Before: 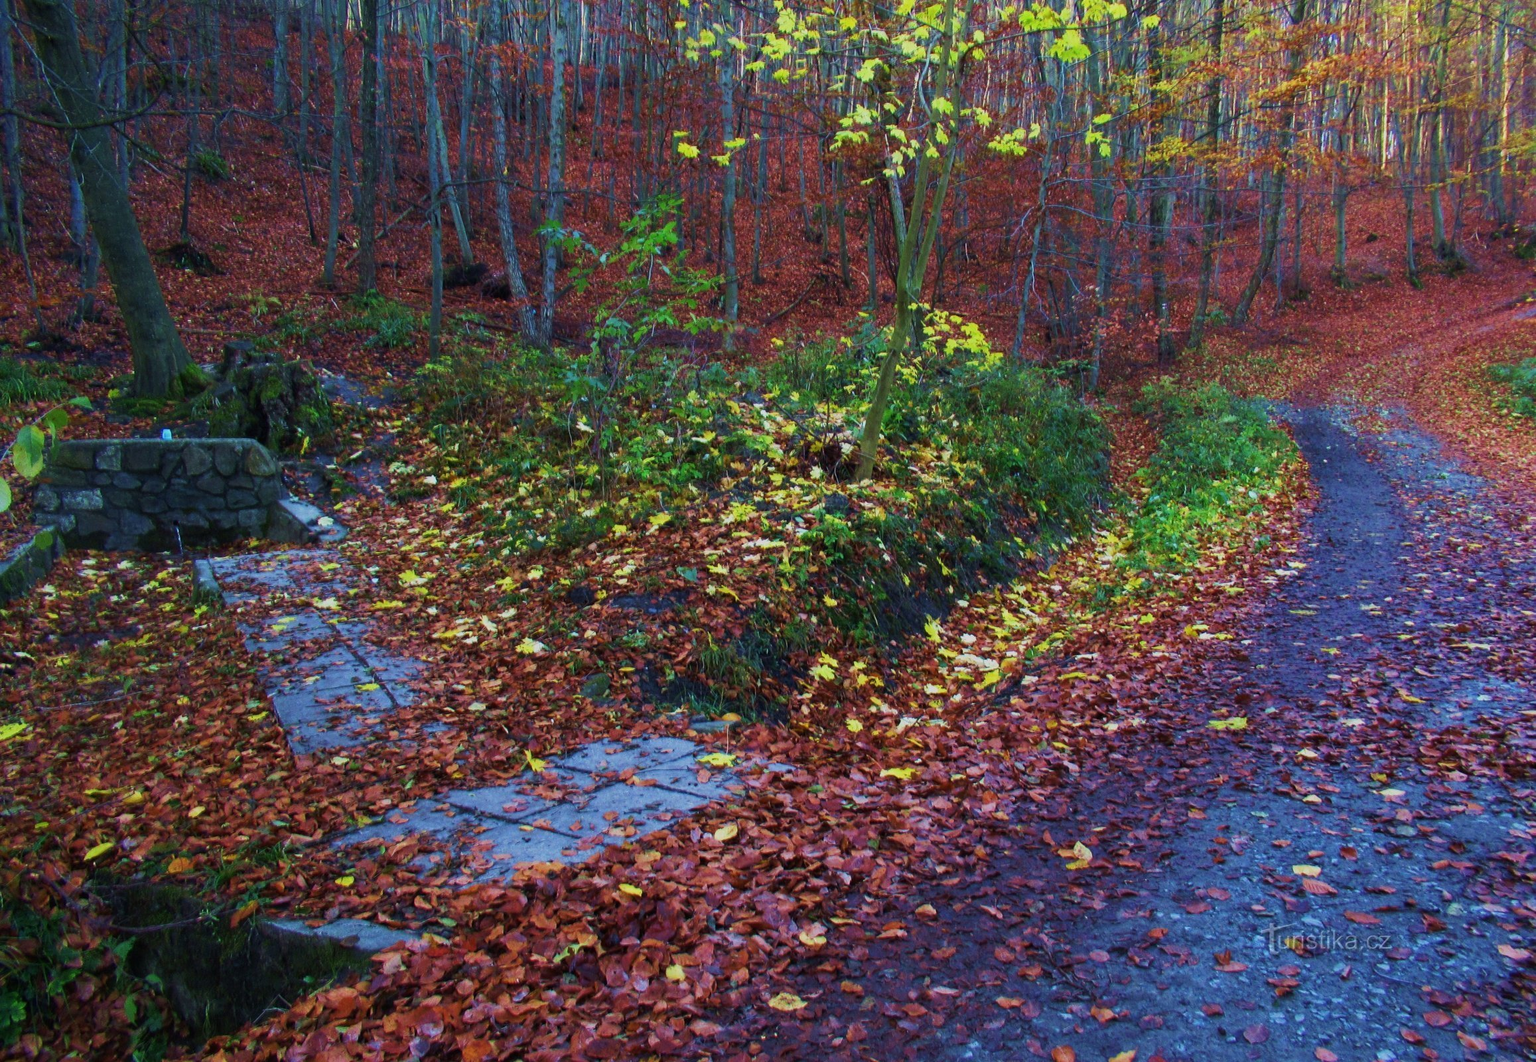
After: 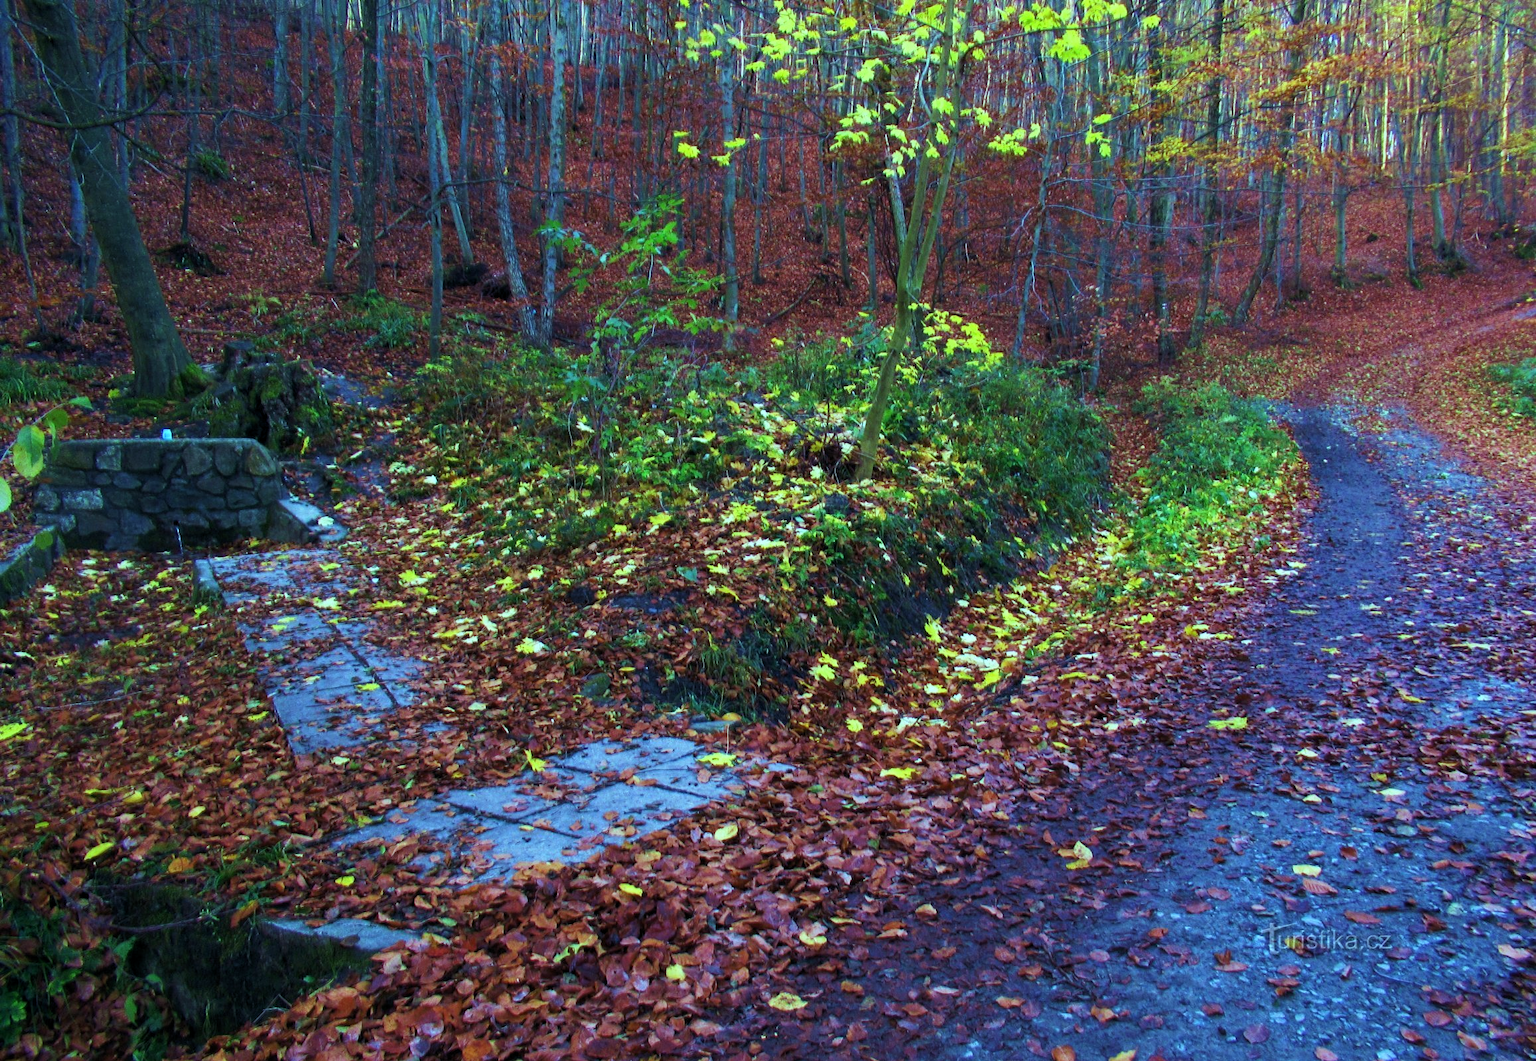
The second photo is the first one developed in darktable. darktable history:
levels: mode automatic, black 0.023%, white 99.97%, levels [0.062, 0.494, 0.925]
color balance: mode lift, gamma, gain (sRGB), lift [0.997, 0.979, 1.021, 1.011], gamma [1, 1.084, 0.916, 0.998], gain [1, 0.87, 1.13, 1.101], contrast 4.55%, contrast fulcrum 38.24%, output saturation 104.09%
